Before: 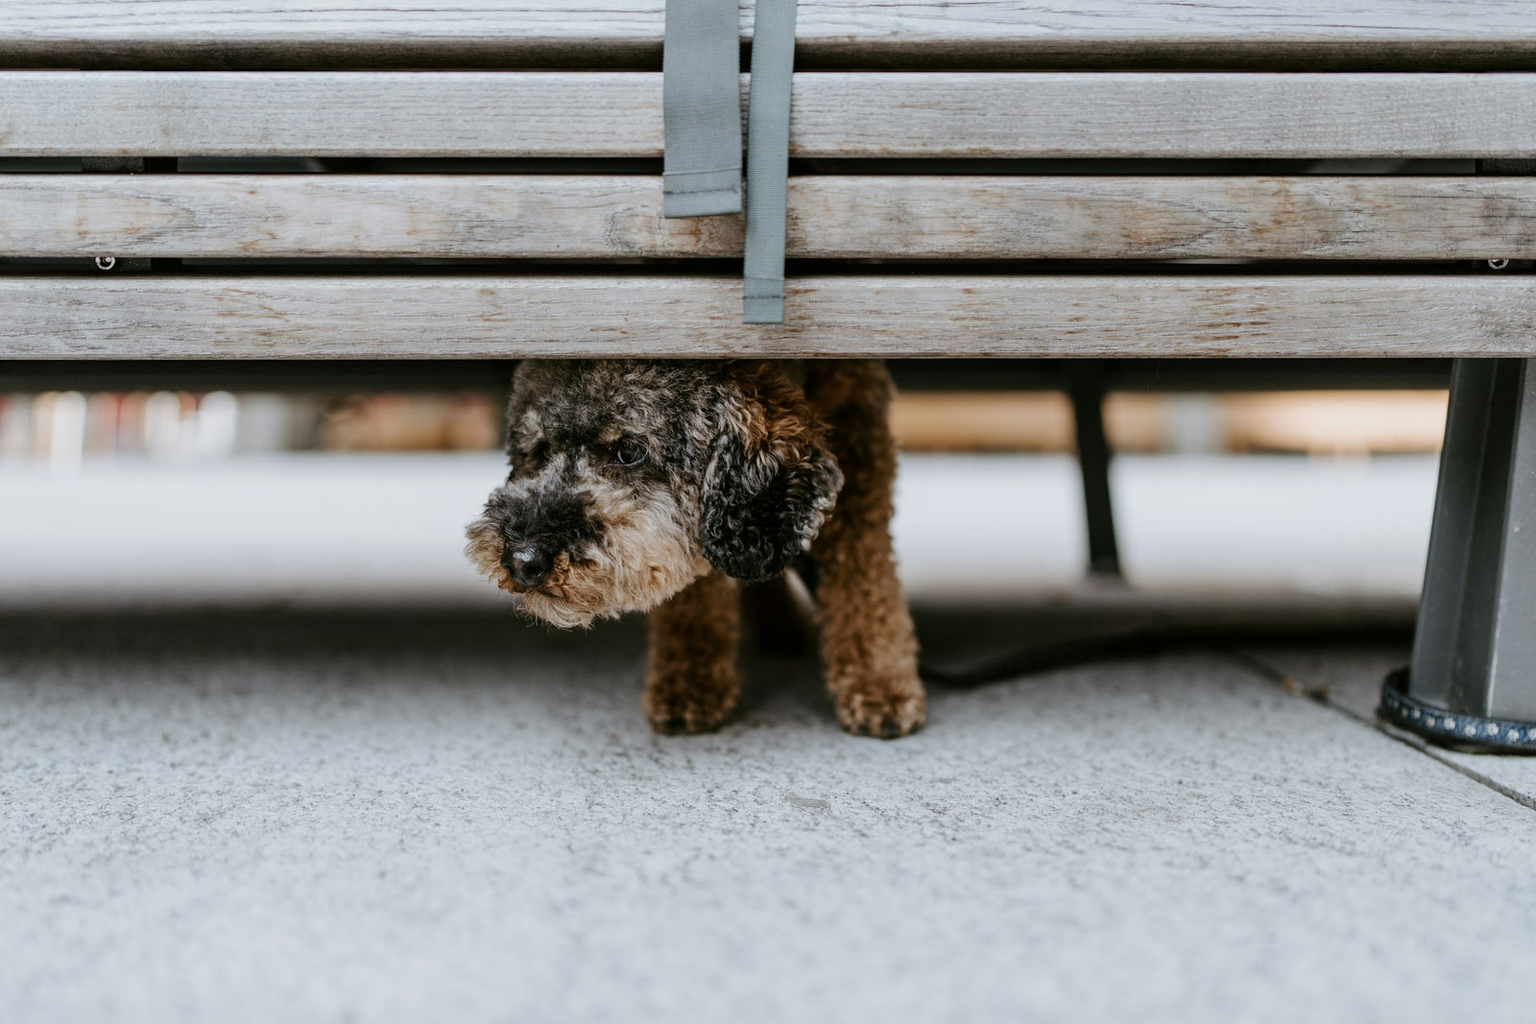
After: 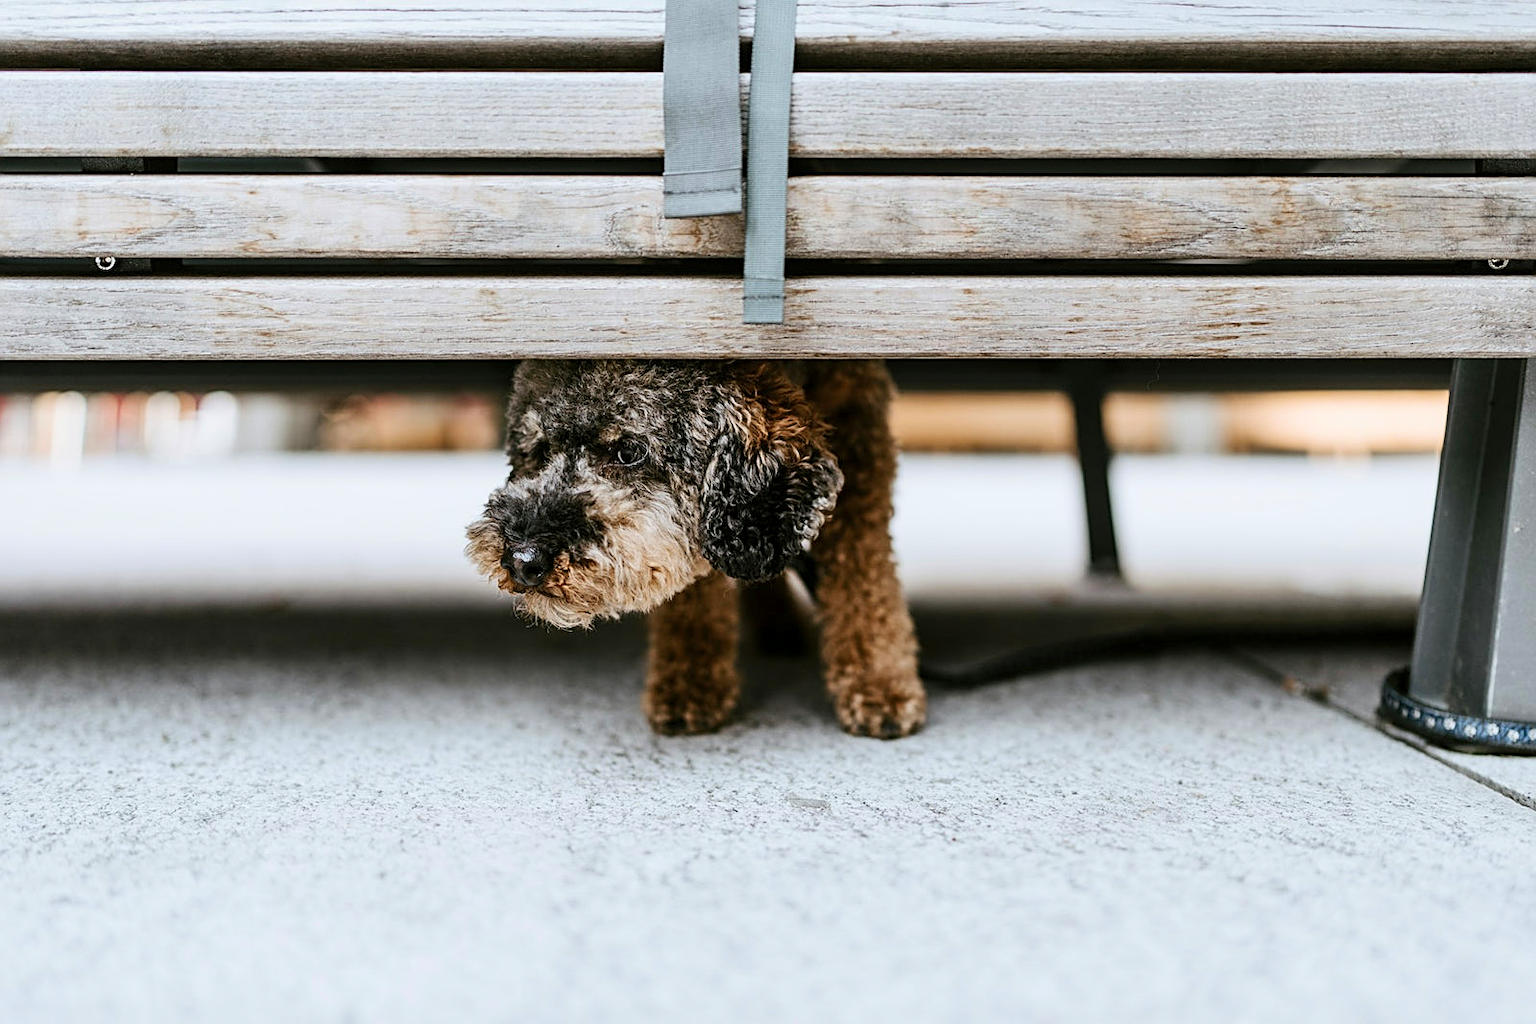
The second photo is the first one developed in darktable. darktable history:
contrast brightness saturation: contrast 0.204, brightness 0.161, saturation 0.22
local contrast: mode bilateral grid, contrast 20, coarseness 49, detail 119%, midtone range 0.2
sharpen: on, module defaults
